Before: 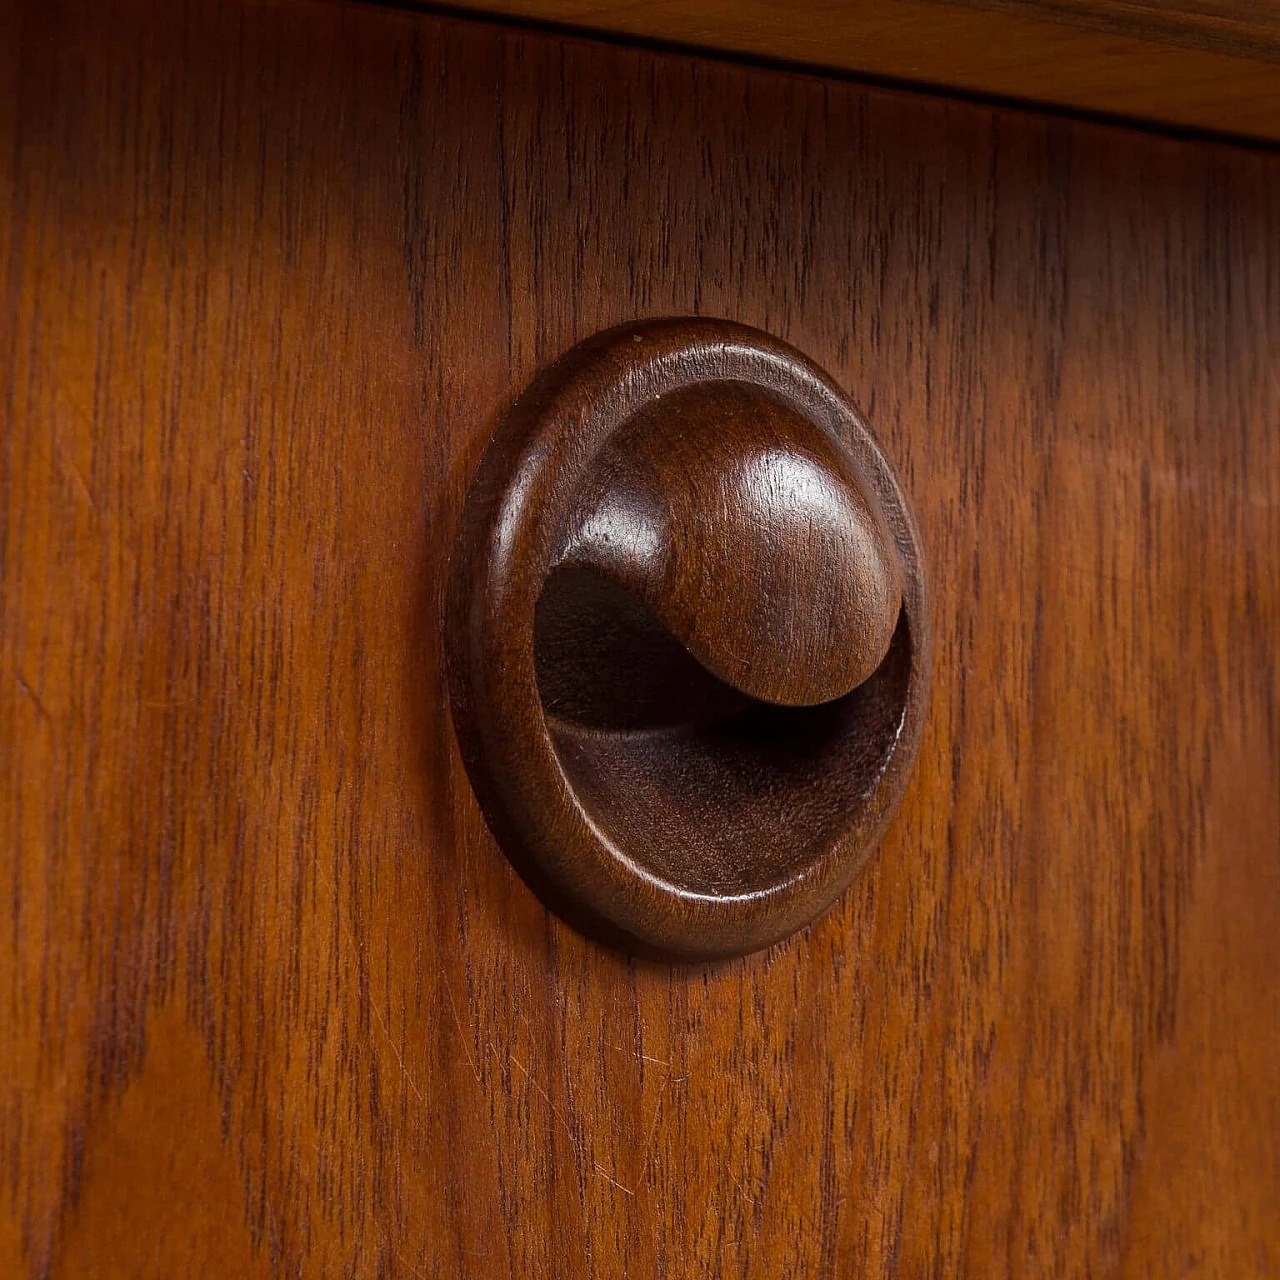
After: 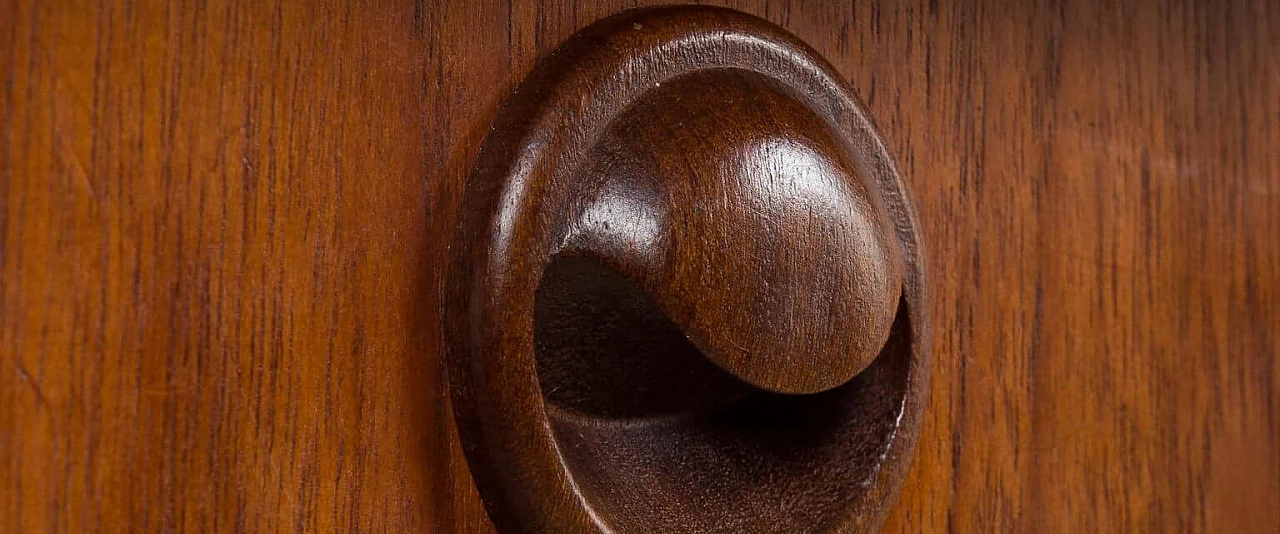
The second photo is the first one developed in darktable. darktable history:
crop and rotate: top 24.396%, bottom 33.846%
